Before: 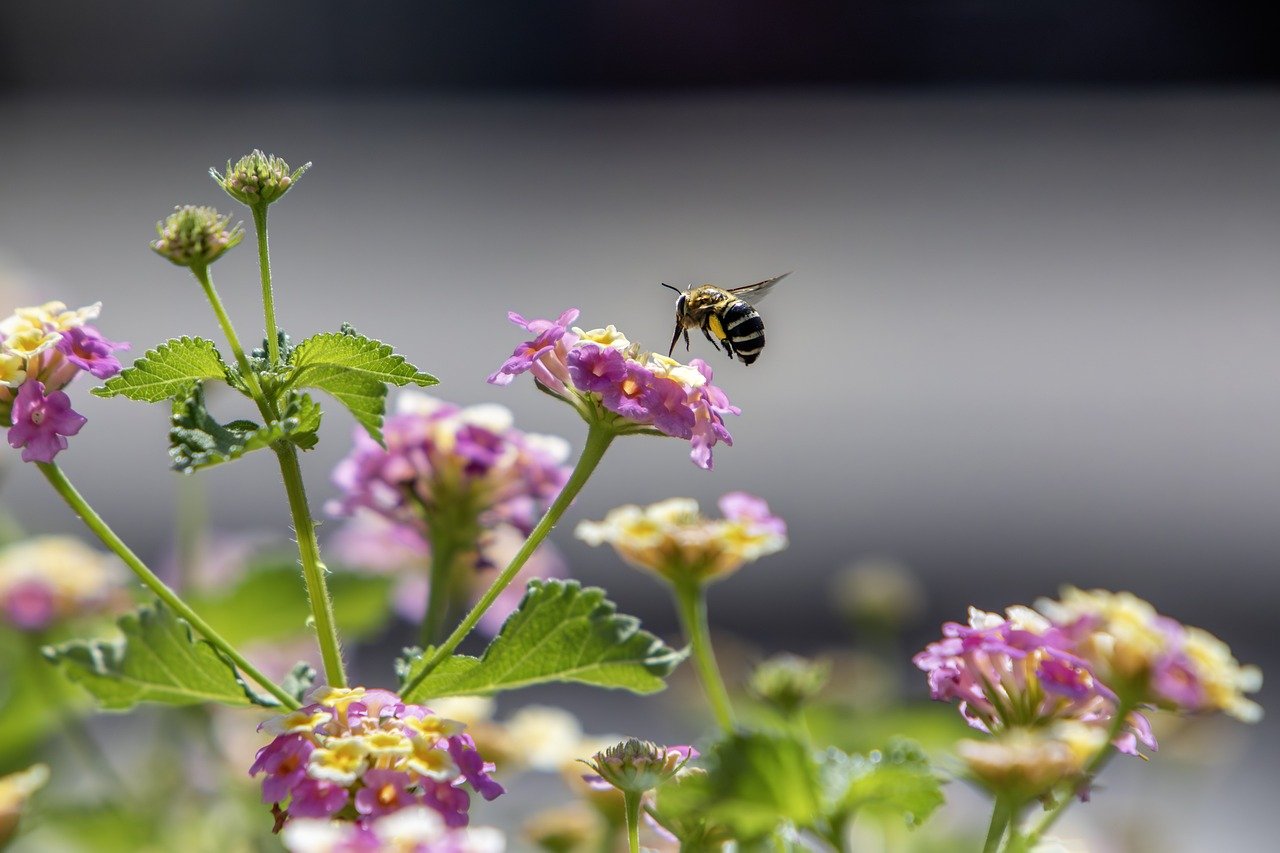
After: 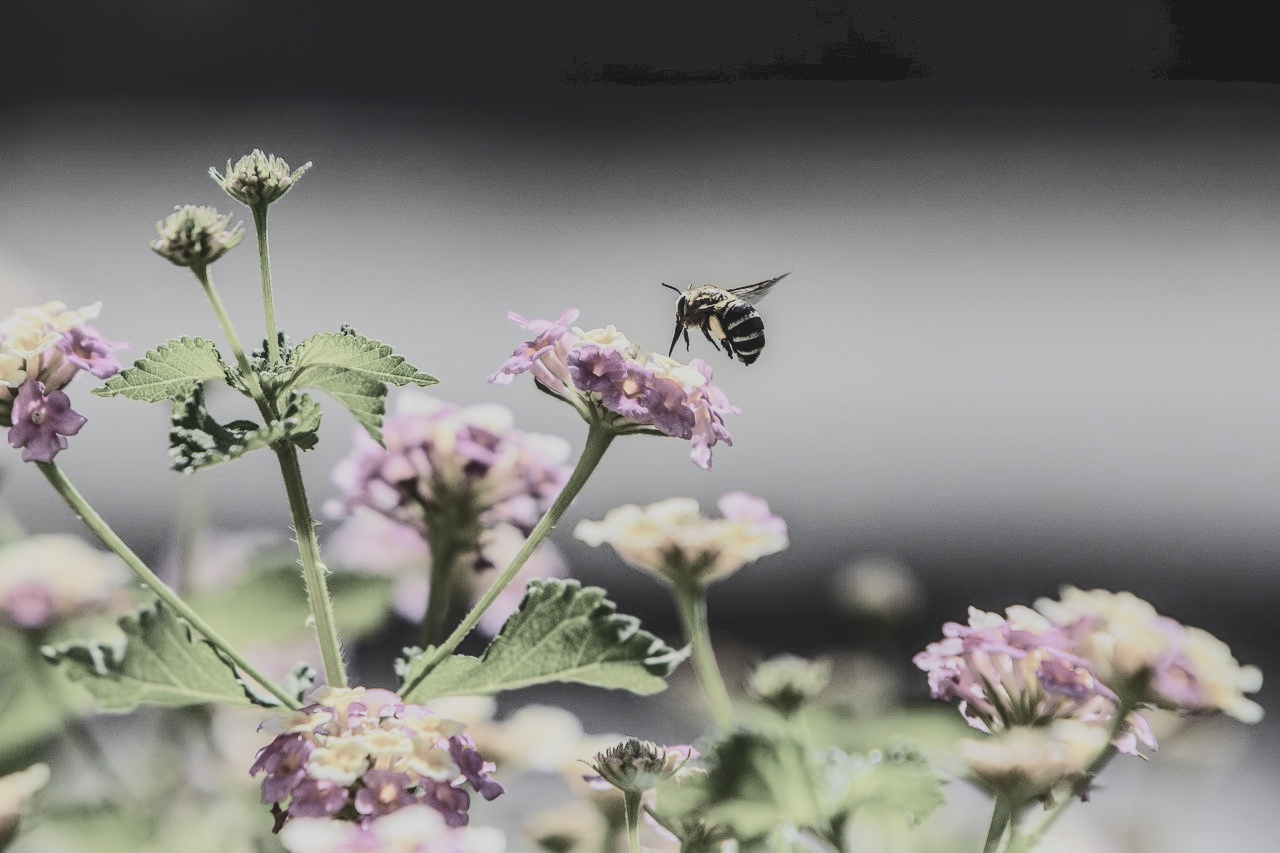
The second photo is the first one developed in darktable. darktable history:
filmic rgb: black relative exposure -5.02 EV, white relative exposure 3.98 EV, hardness 2.89, contrast 1.296, highlights saturation mix -28.72%, color science v5 (2021), iterations of high-quality reconstruction 0, contrast in shadows safe, contrast in highlights safe
exposure: exposure 0.168 EV, compensate highlight preservation false
local contrast: detail 118%
tone curve: curves: ch0 [(0, 0) (0.003, 0.15) (0.011, 0.151) (0.025, 0.15) (0.044, 0.15) (0.069, 0.151) (0.1, 0.153) (0.136, 0.16) (0.177, 0.183) (0.224, 0.21) (0.277, 0.253) (0.335, 0.309) (0.399, 0.389) (0.468, 0.479) (0.543, 0.58) (0.623, 0.677) (0.709, 0.747) (0.801, 0.808) (0.898, 0.87) (1, 1)], color space Lab, independent channels, preserve colors none
